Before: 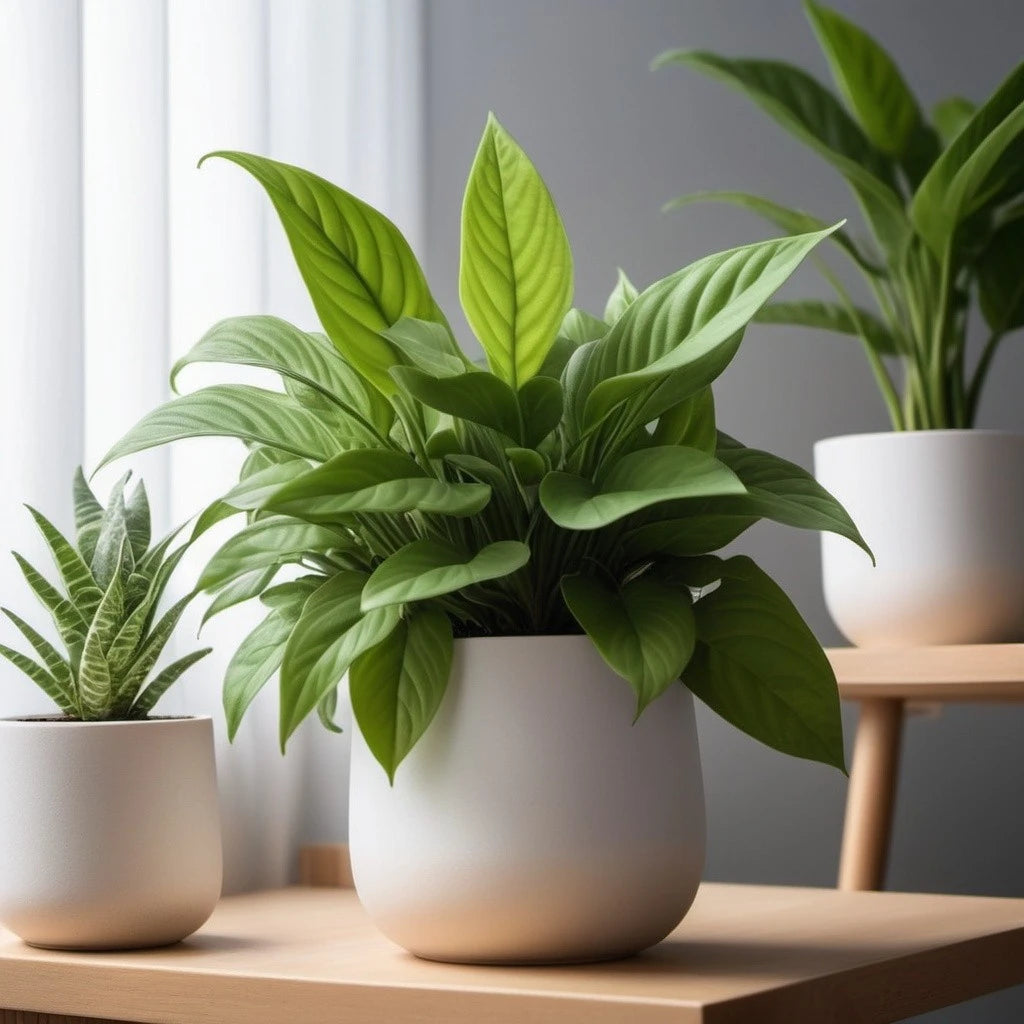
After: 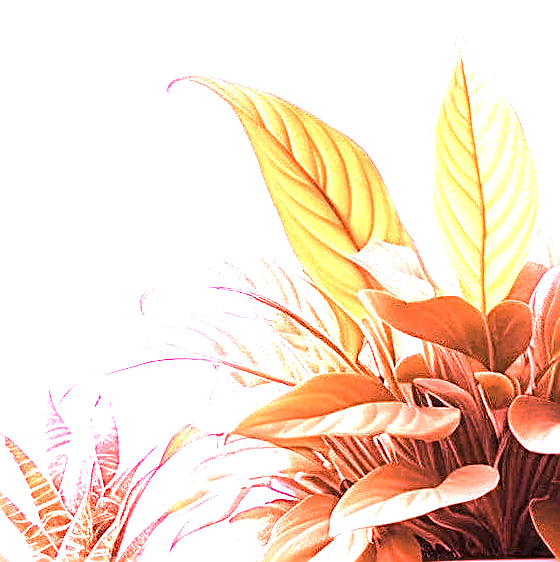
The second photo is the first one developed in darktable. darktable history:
sharpen: amount 0.901
exposure: black level correction 0, exposure 1.2 EV, compensate exposure bias true, compensate highlight preservation false
crop and rotate: left 3.047%, top 7.509%, right 42.236%, bottom 37.598%
contrast brightness saturation: saturation -0.17
white balance: red 4.26, blue 1.802
